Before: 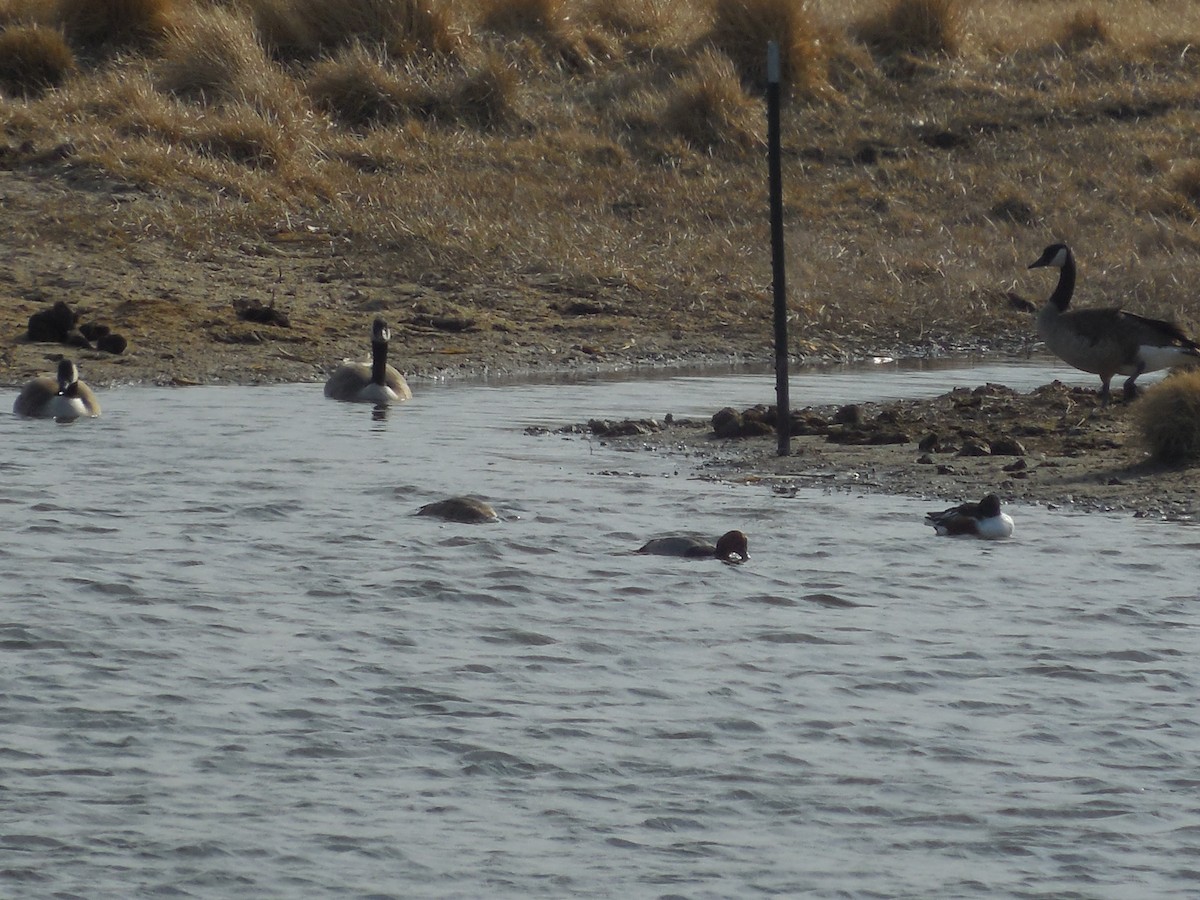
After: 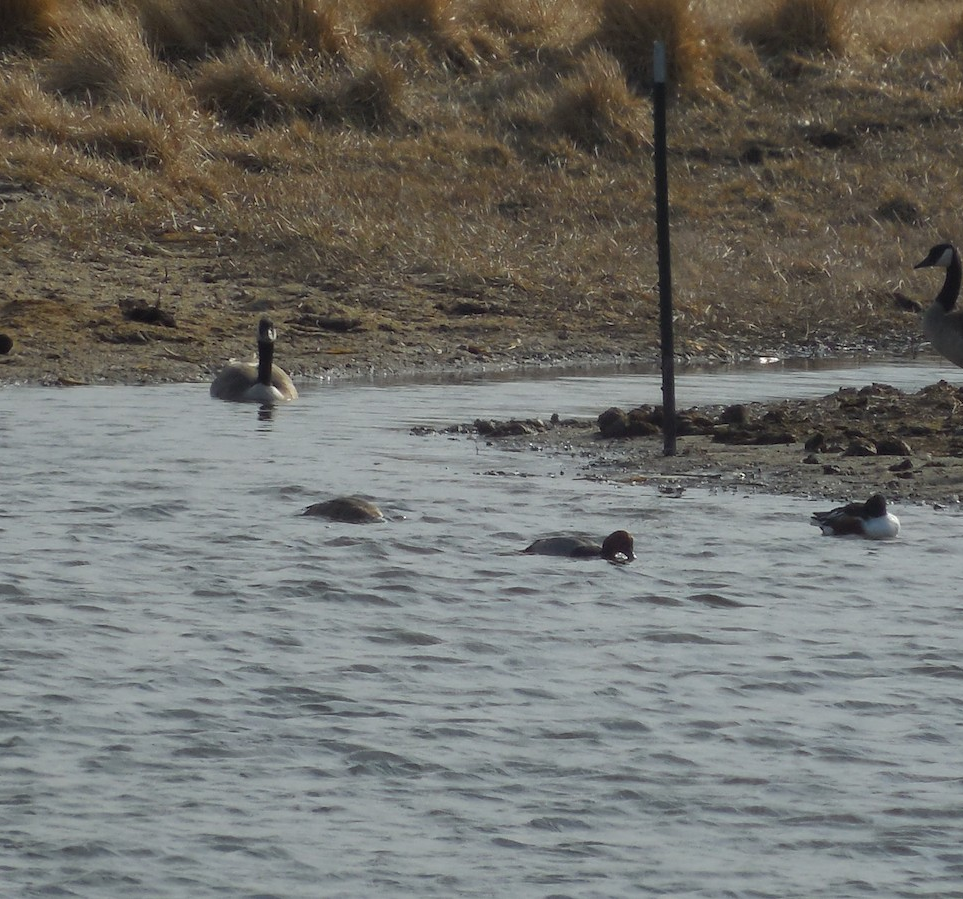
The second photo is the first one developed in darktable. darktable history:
crop and rotate: left 9.557%, right 10.117%
